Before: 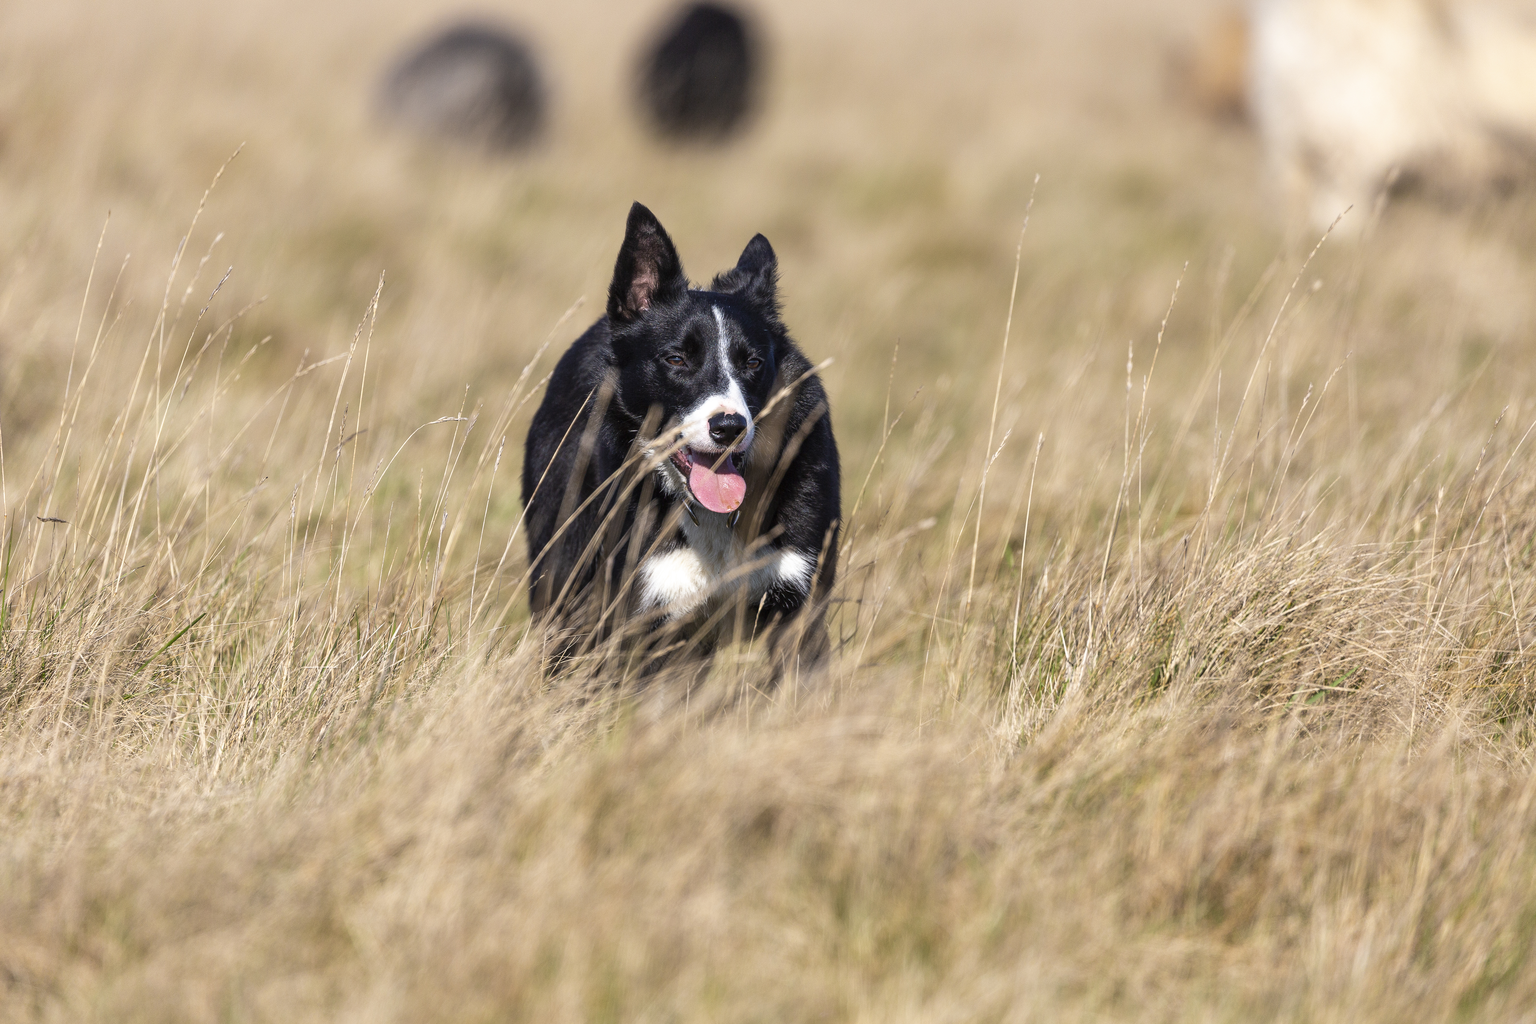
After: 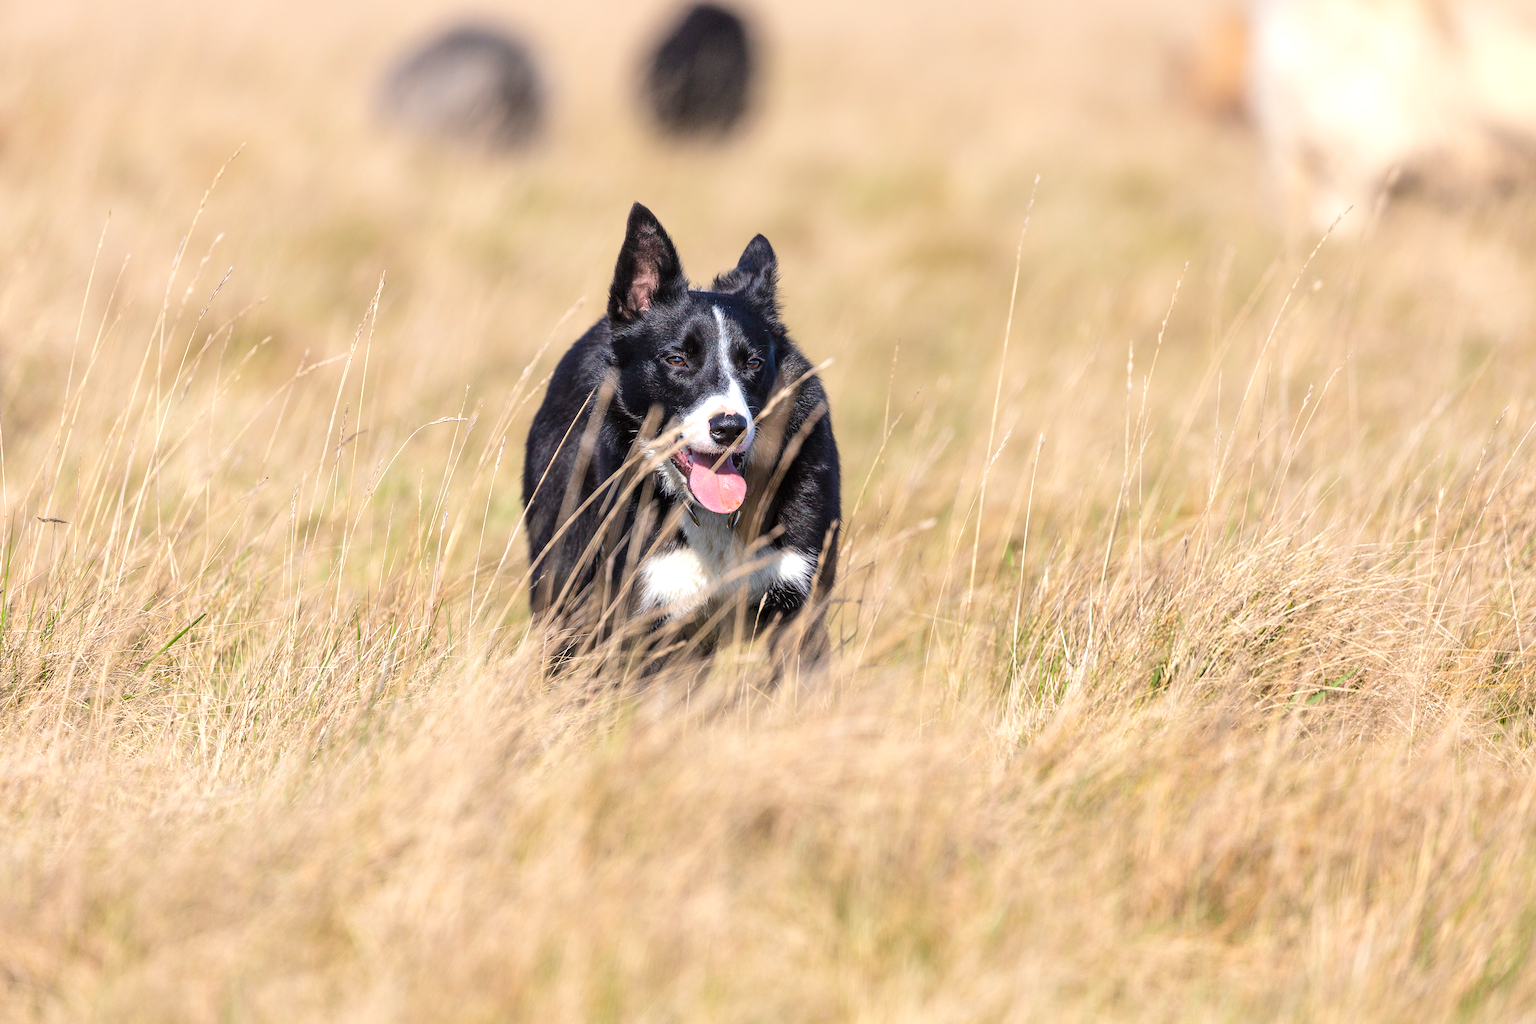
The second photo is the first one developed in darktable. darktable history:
tone equalizer: -8 EV 1.04 EV, -7 EV 1.02 EV, -6 EV 0.979 EV, -5 EV 1.01 EV, -4 EV 1.03 EV, -3 EV 0.74 EV, -2 EV 0.524 EV, -1 EV 0.227 EV, edges refinement/feathering 500, mask exposure compensation -1.57 EV, preserve details no
